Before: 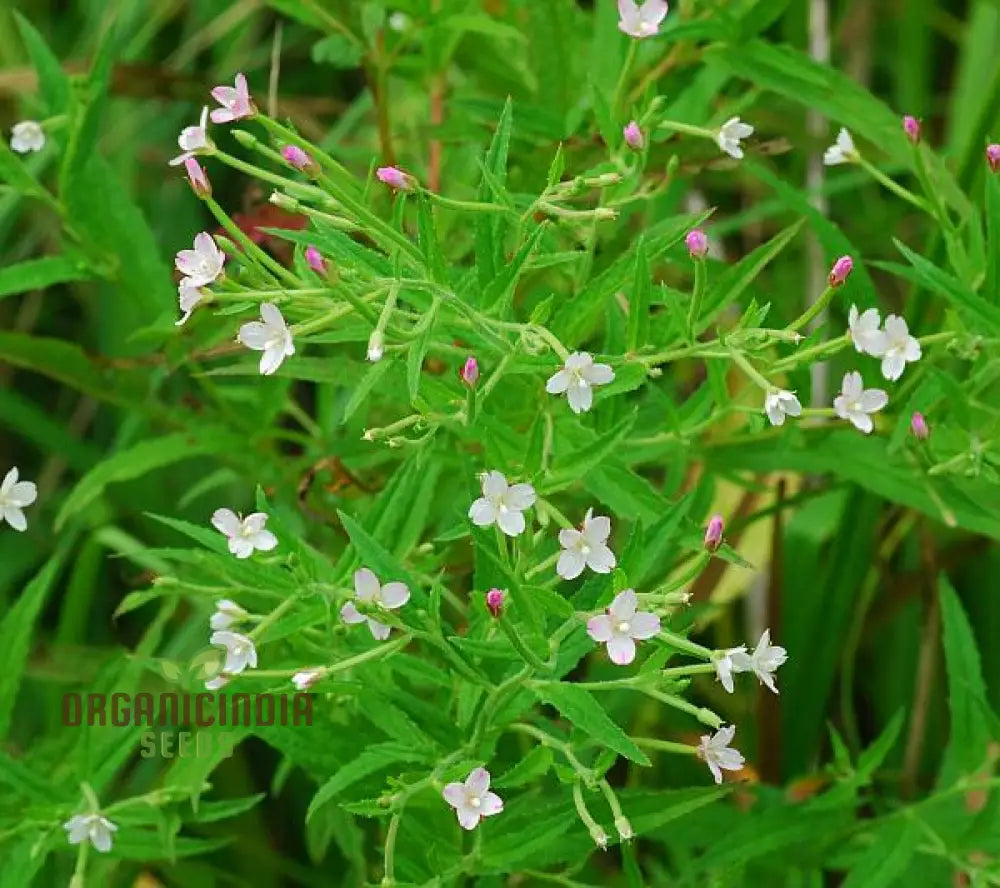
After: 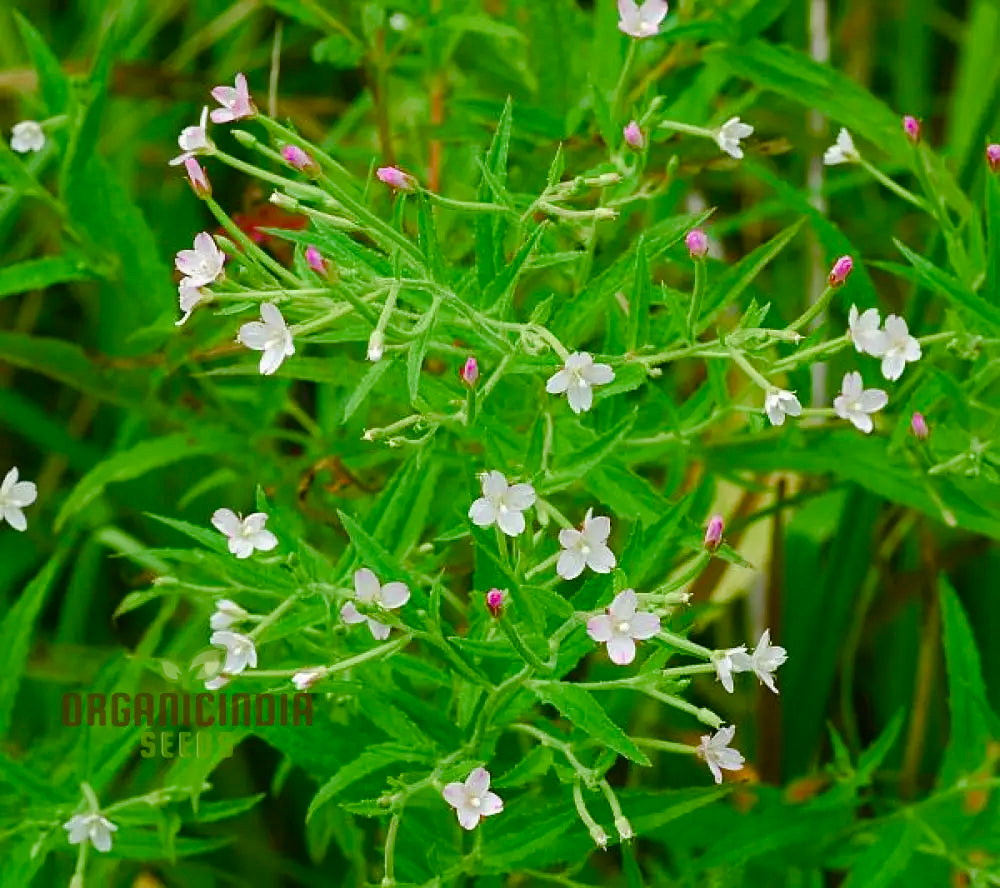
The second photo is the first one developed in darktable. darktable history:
color balance rgb: shadows lift › chroma 1.794%, shadows lift › hue 264.53°, perceptual saturation grading › global saturation 0.612%, perceptual saturation grading › highlights -29.734%, perceptual saturation grading › mid-tones 29.768%, perceptual saturation grading › shadows 60.265%, global vibrance 20%
